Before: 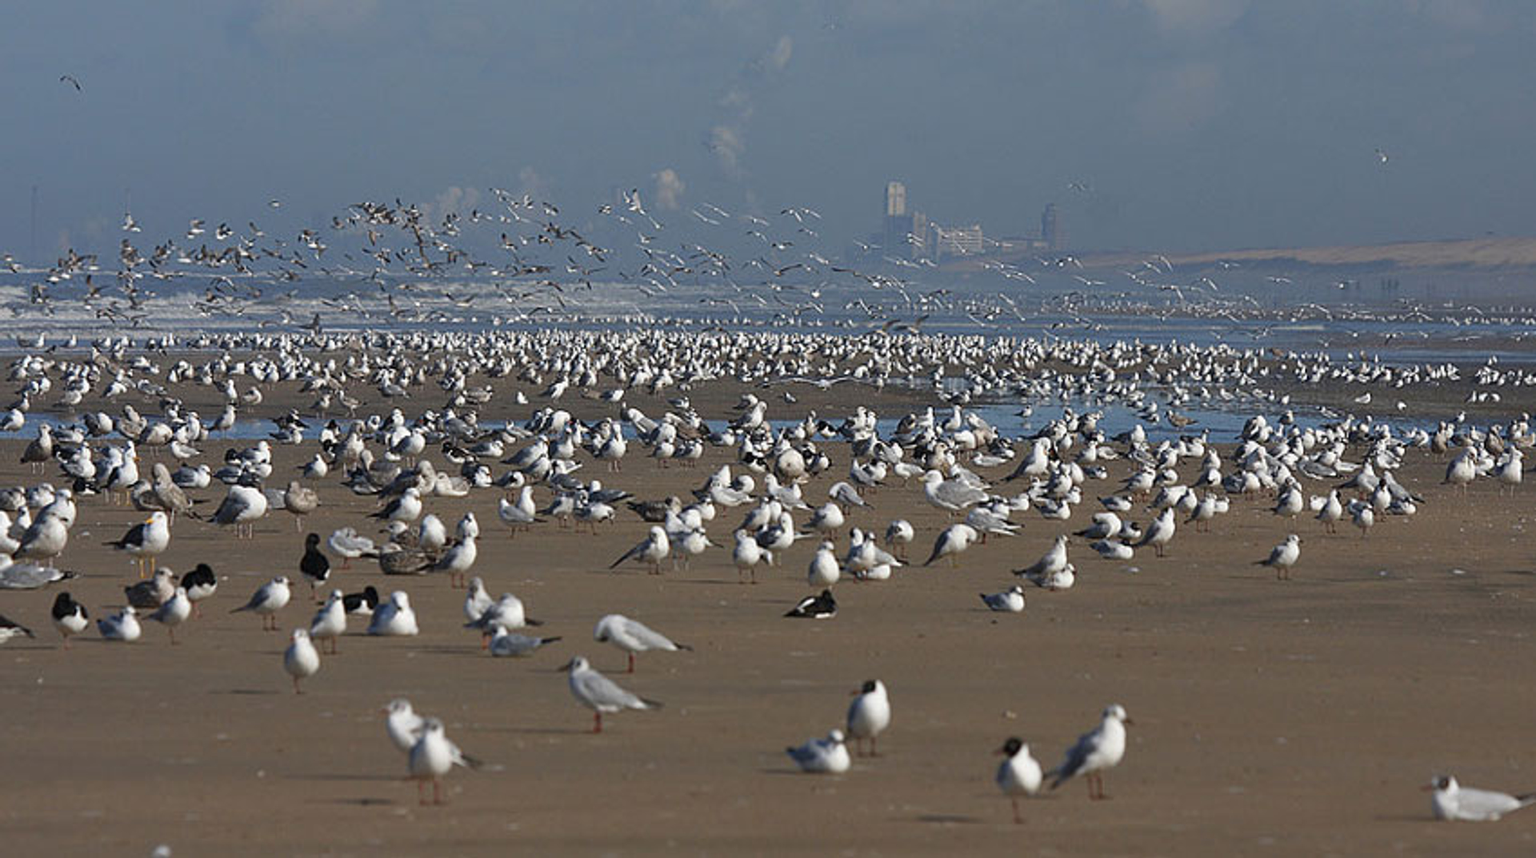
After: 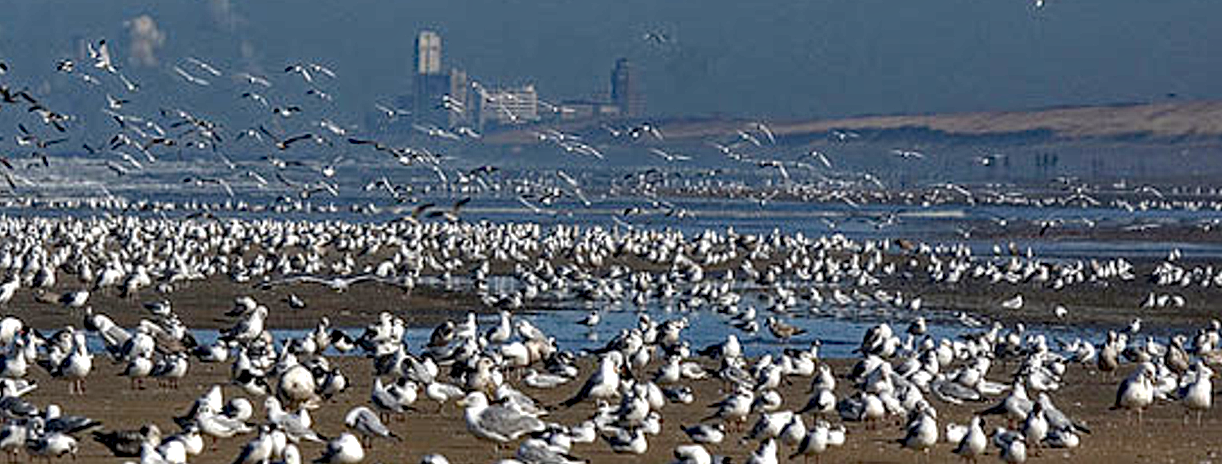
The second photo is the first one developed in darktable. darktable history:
local contrast: highlights 60%, shadows 60%, detail 160%
haze removal: strength 0.5, distance 0.43, compatibility mode true, adaptive false
contrast brightness saturation: contrast -0.02, brightness -0.01, saturation 0.03
crop: left 36.005%, top 18.293%, right 0.31%, bottom 38.444%
